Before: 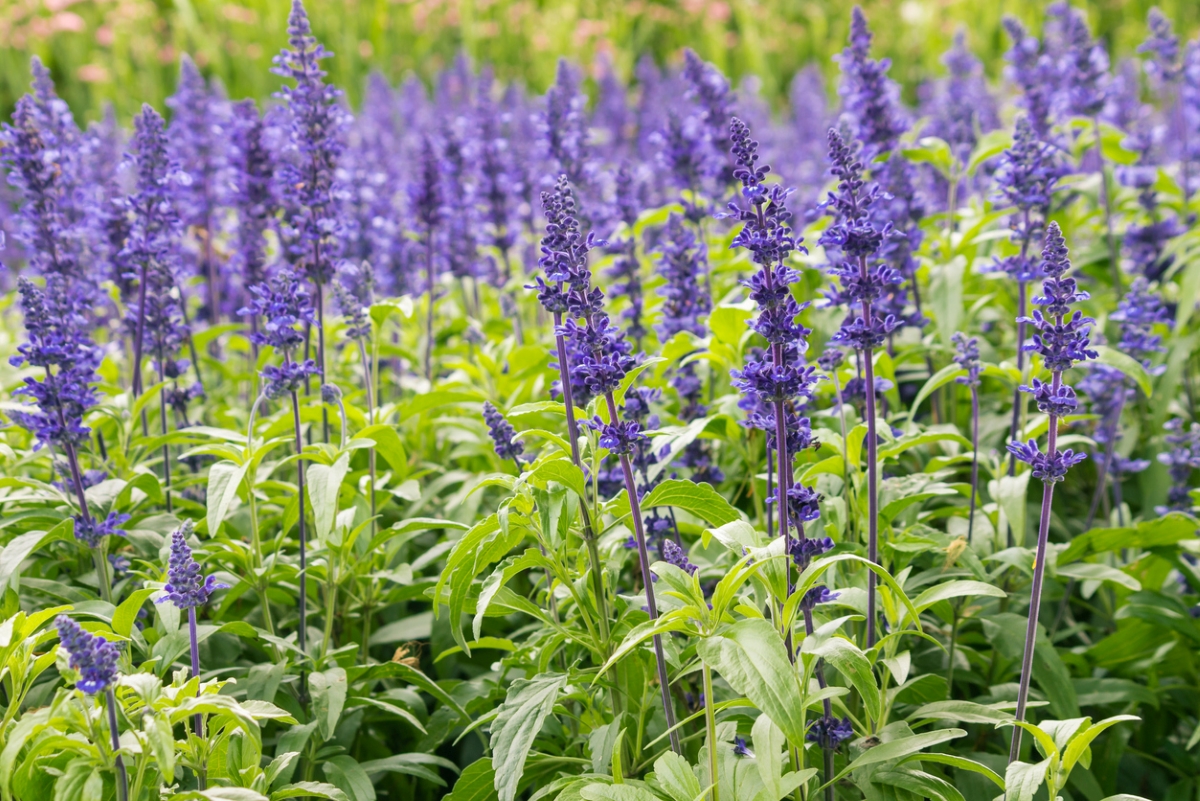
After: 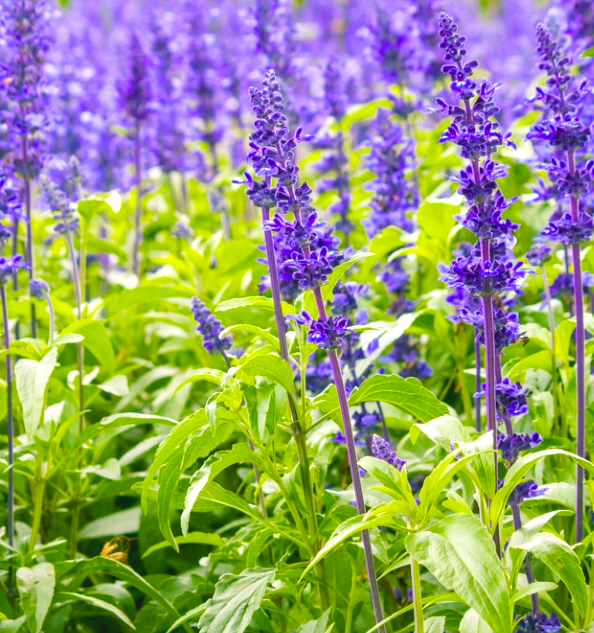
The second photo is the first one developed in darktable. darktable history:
crop and rotate: angle 0.019°, left 24.335%, top 13.129%, right 26.076%, bottom 7.704%
color balance rgb: linear chroma grading › global chroma 9.737%, perceptual saturation grading › global saturation 28.097%, perceptual saturation grading › highlights -25.74%, perceptual saturation grading › mid-tones 24.716%, perceptual saturation grading › shadows 49.841%, perceptual brilliance grading › global brilliance 11.695%
contrast brightness saturation: contrast -0.094, brightness 0.047, saturation 0.079
